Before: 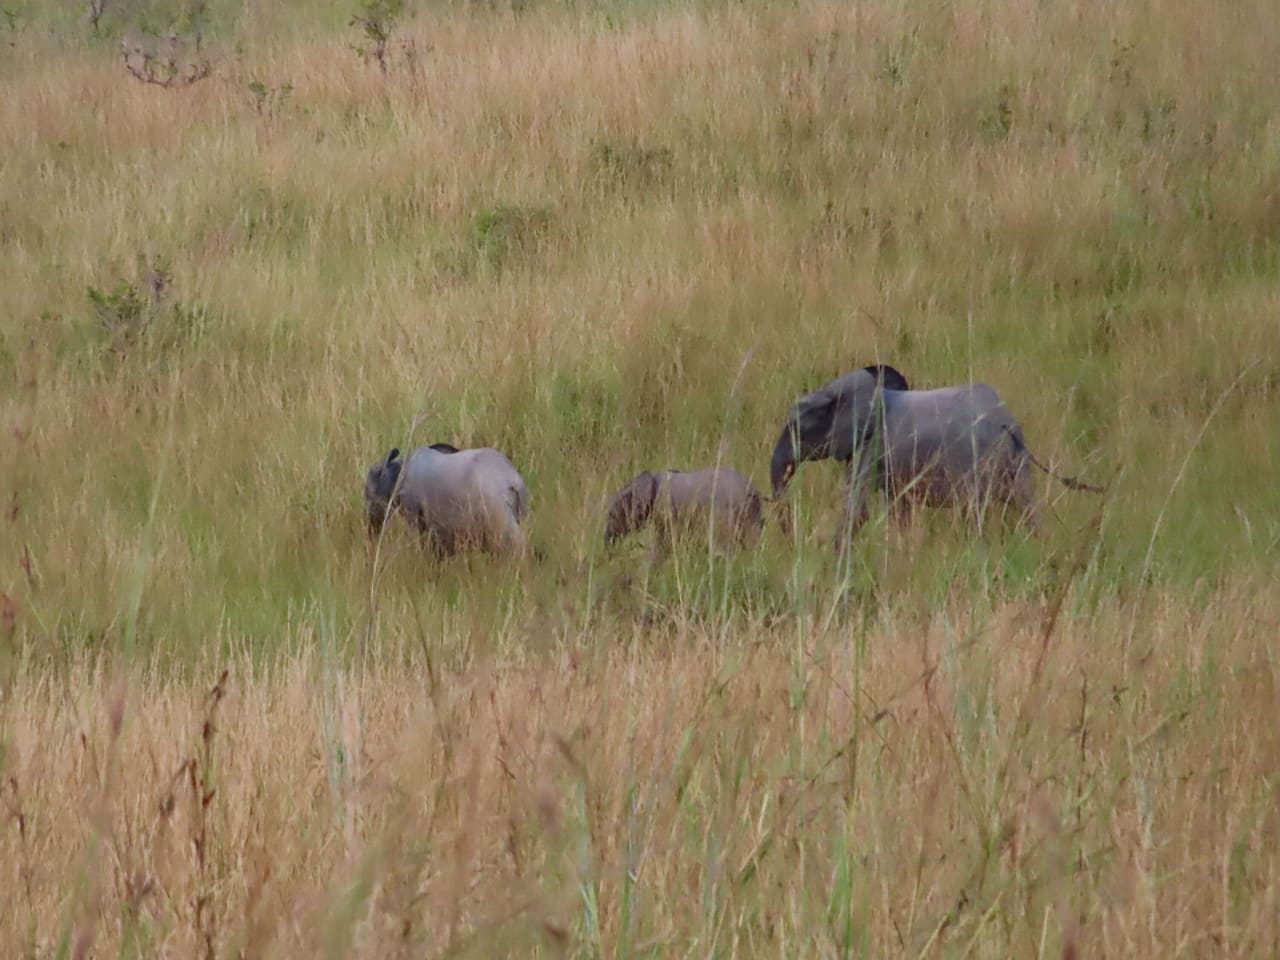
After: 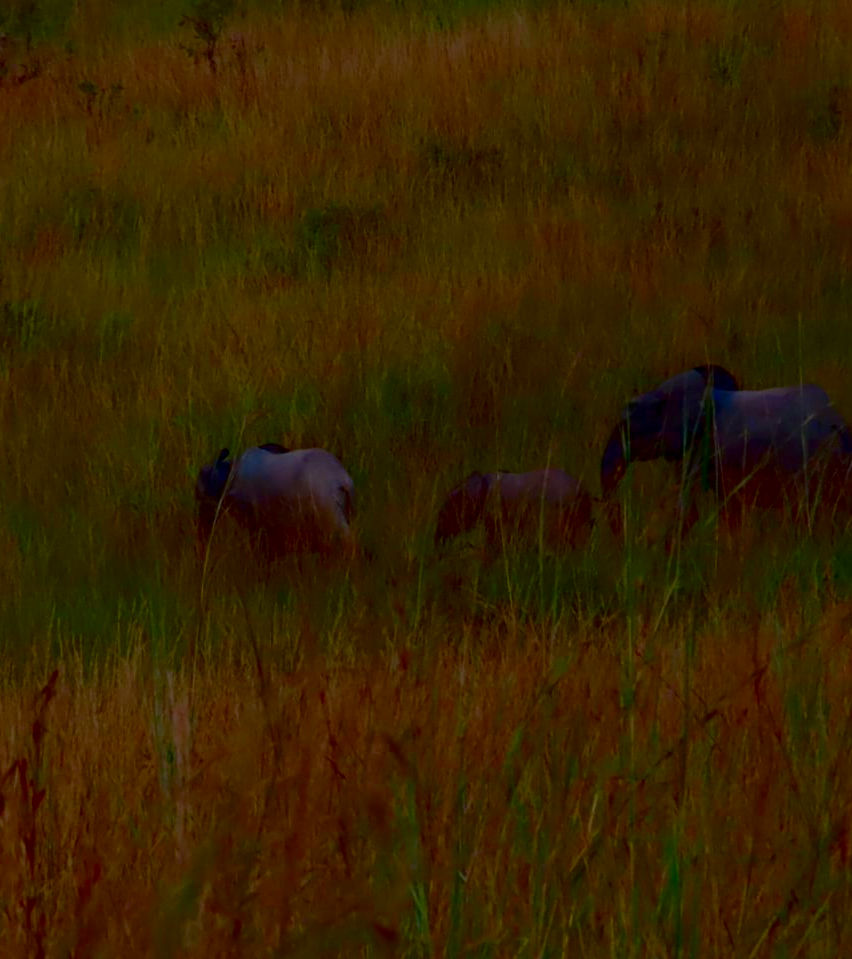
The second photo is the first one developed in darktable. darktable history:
crop and rotate: left 13.34%, right 20.061%
exposure: black level correction 0.002
filmic rgb: black relative exposure -6.9 EV, white relative exposure 5.66 EV, hardness 2.86
contrast brightness saturation: brightness -0.987, saturation 0.989
